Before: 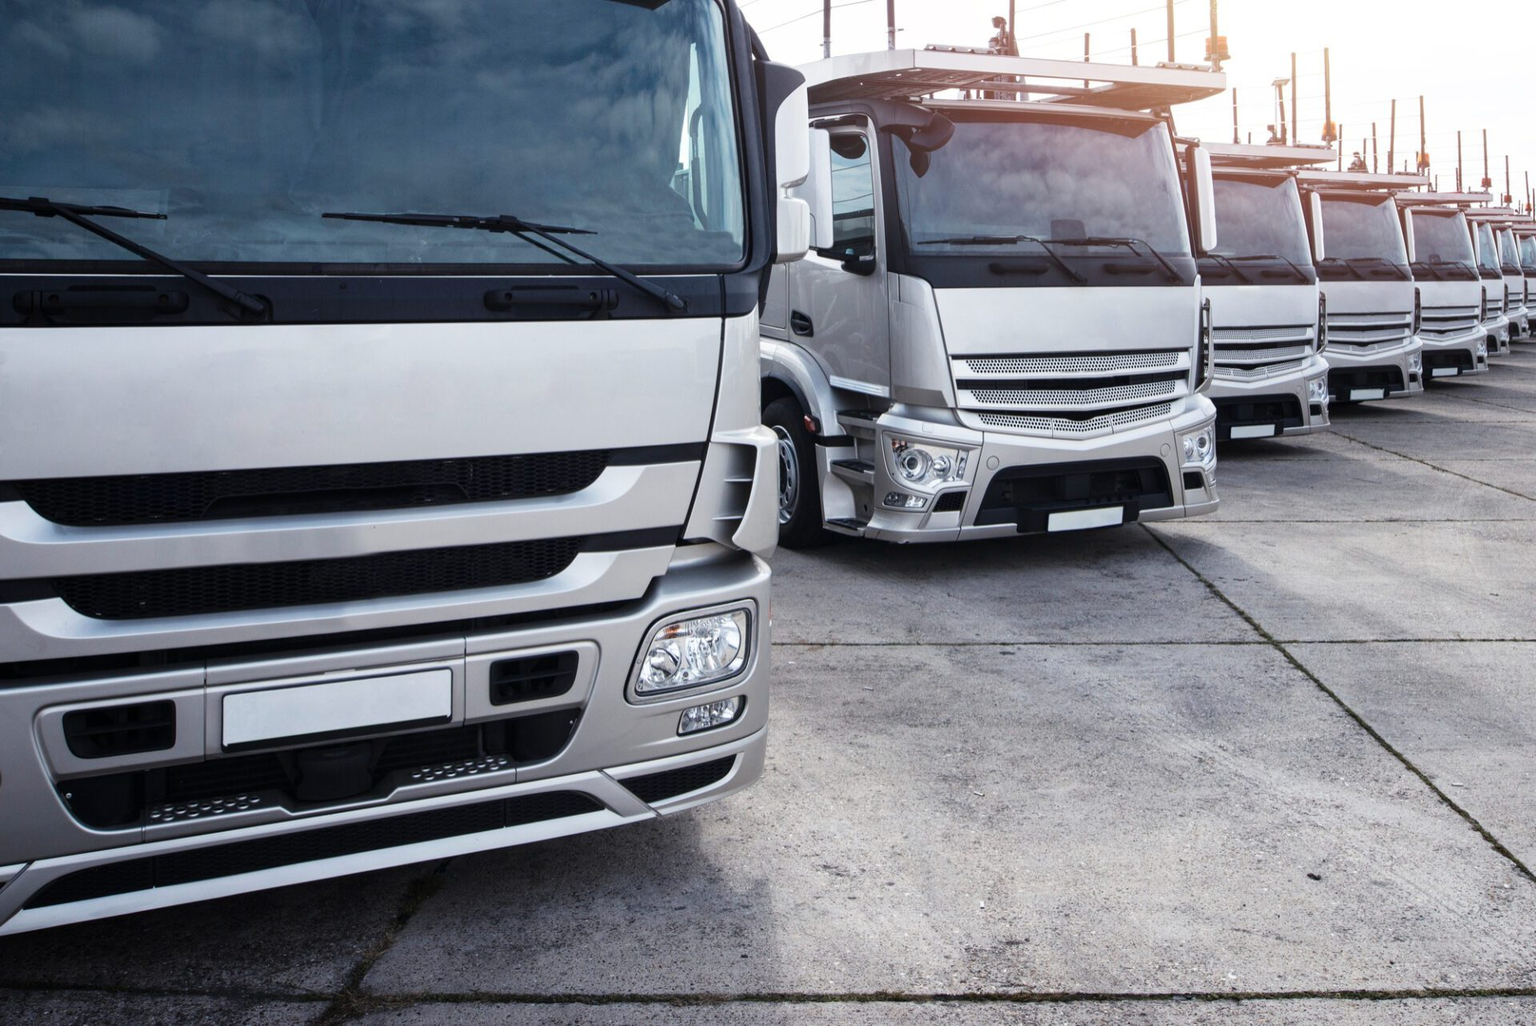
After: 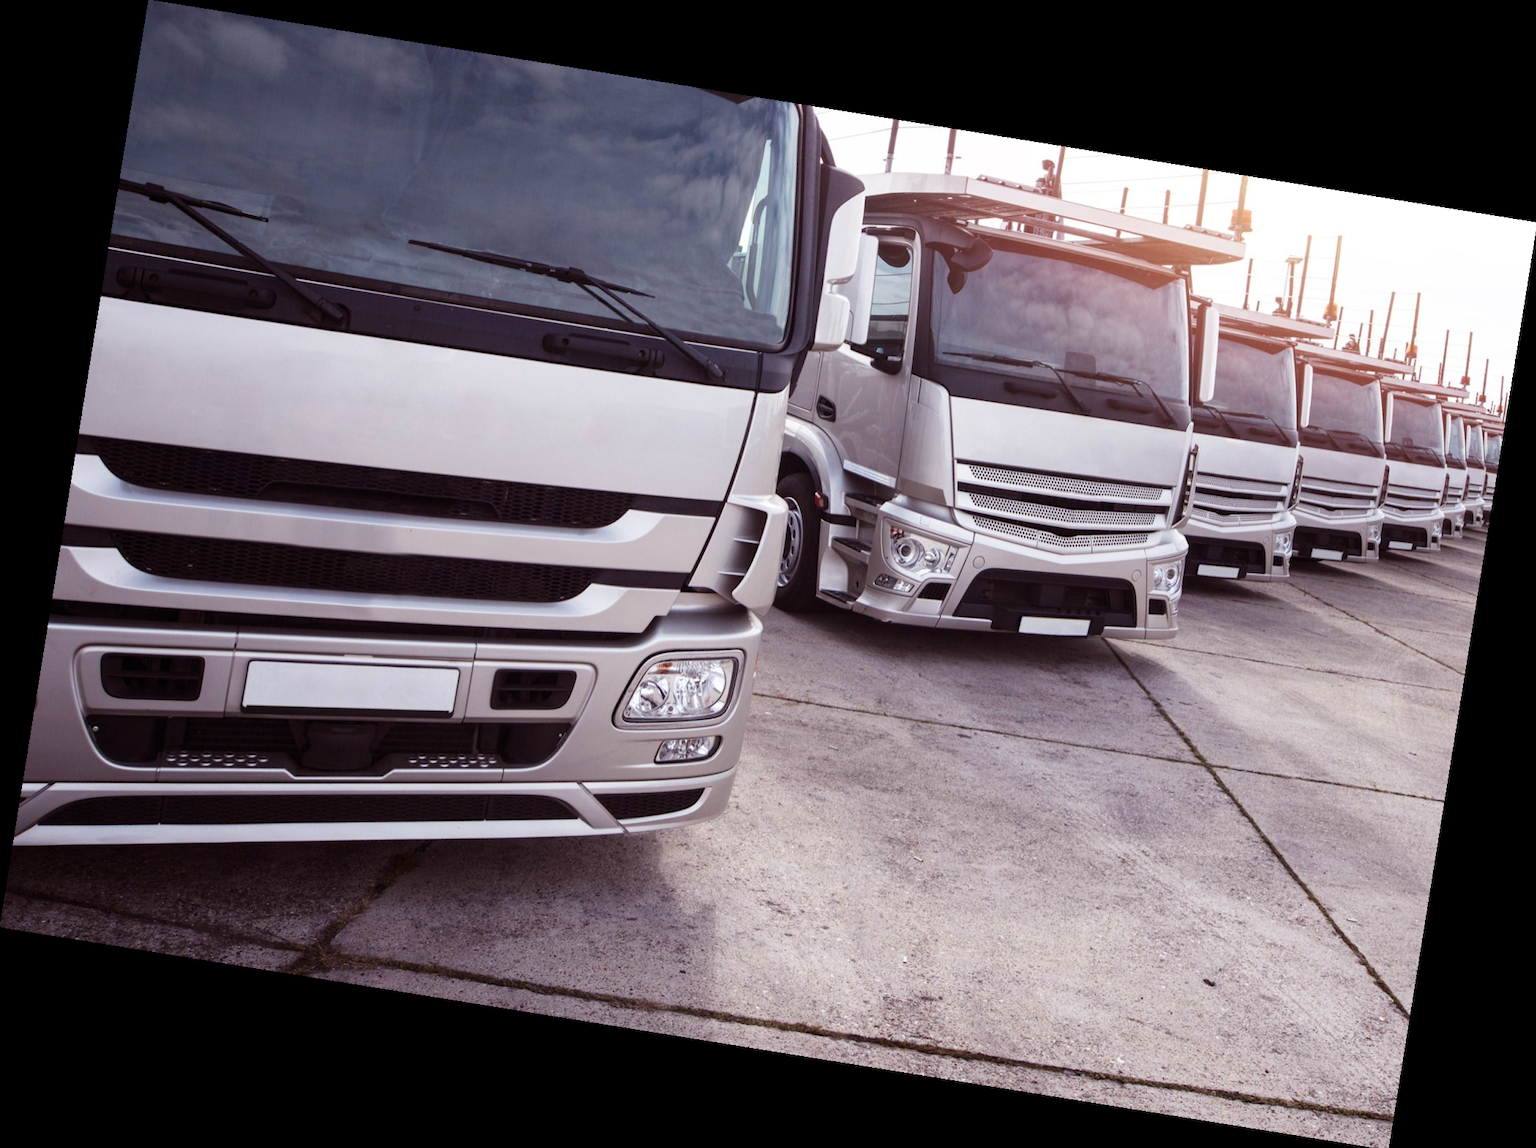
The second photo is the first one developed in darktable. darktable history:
white balance: red 1, blue 1
rotate and perspective: rotation 9.12°, automatic cropping off
rgb levels: mode RGB, independent channels, levels [[0, 0.474, 1], [0, 0.5, 1], [0, 0.5, 1]]
